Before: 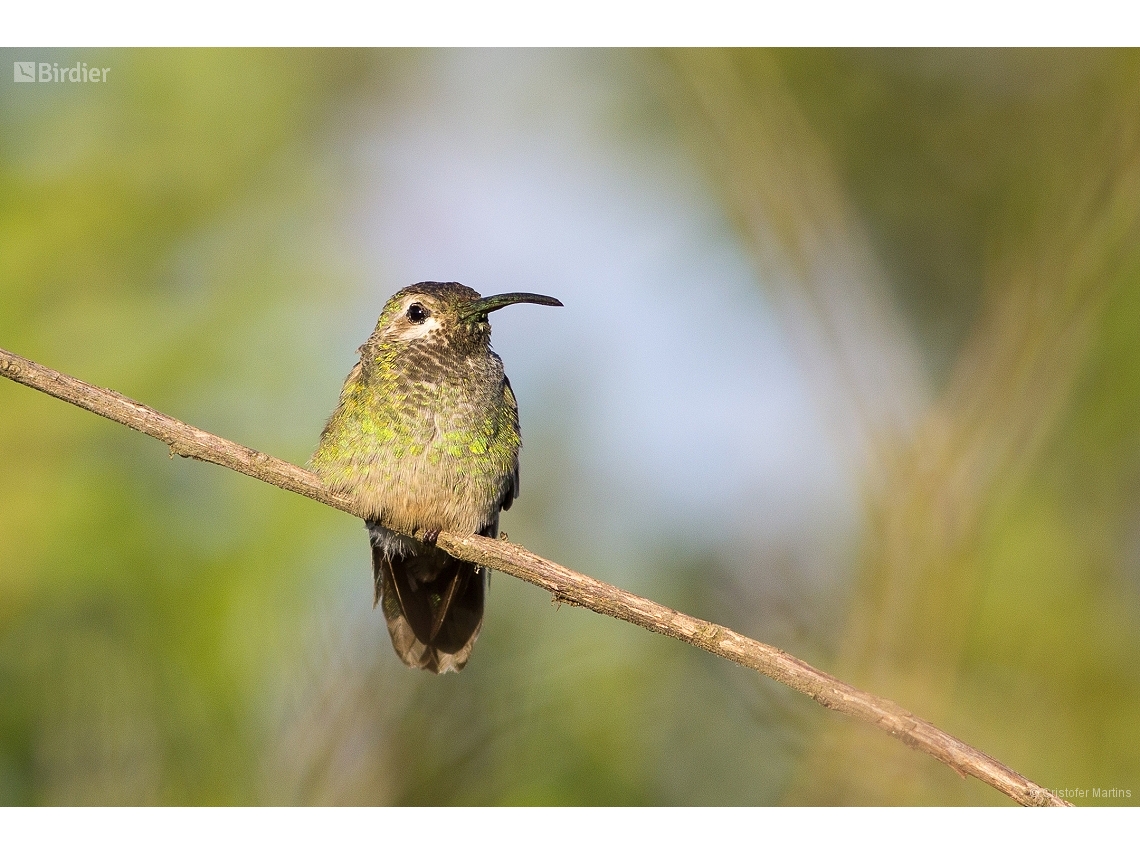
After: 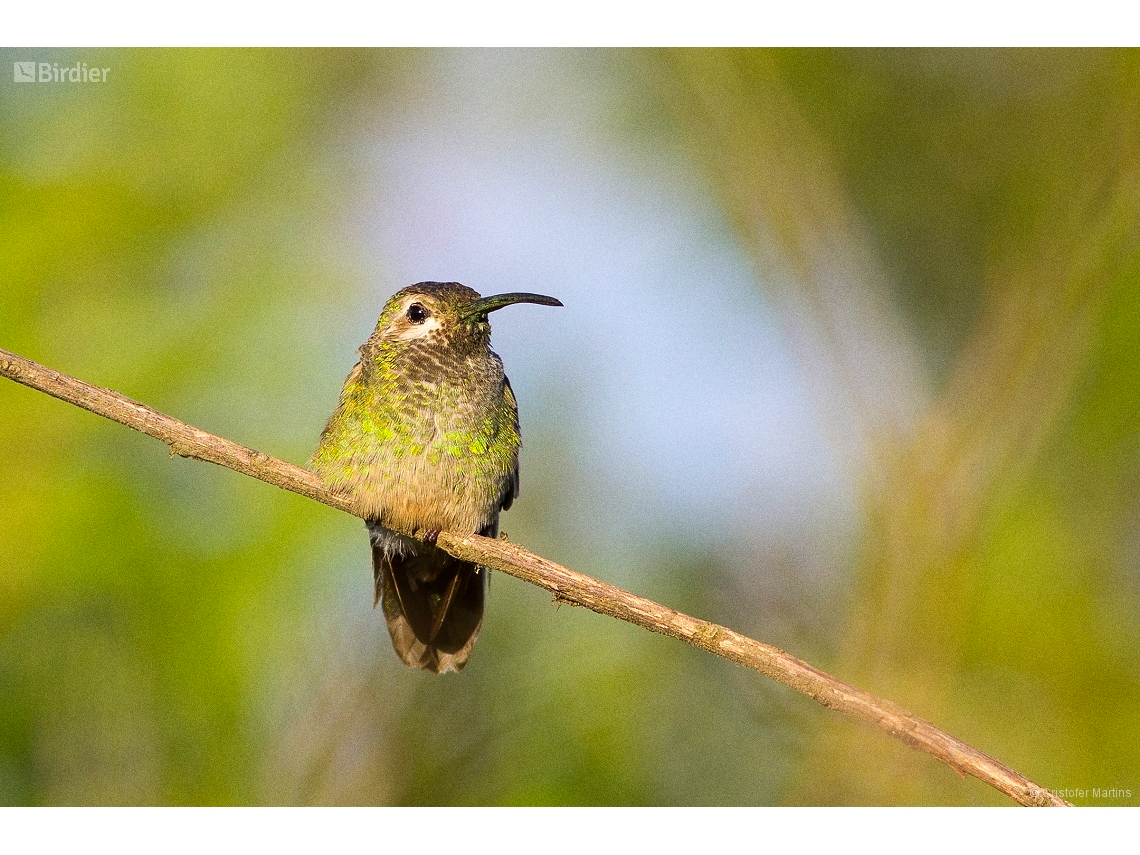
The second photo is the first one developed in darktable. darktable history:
grain: coarseness 0.09 ISO
color correction: saturation 1.32
